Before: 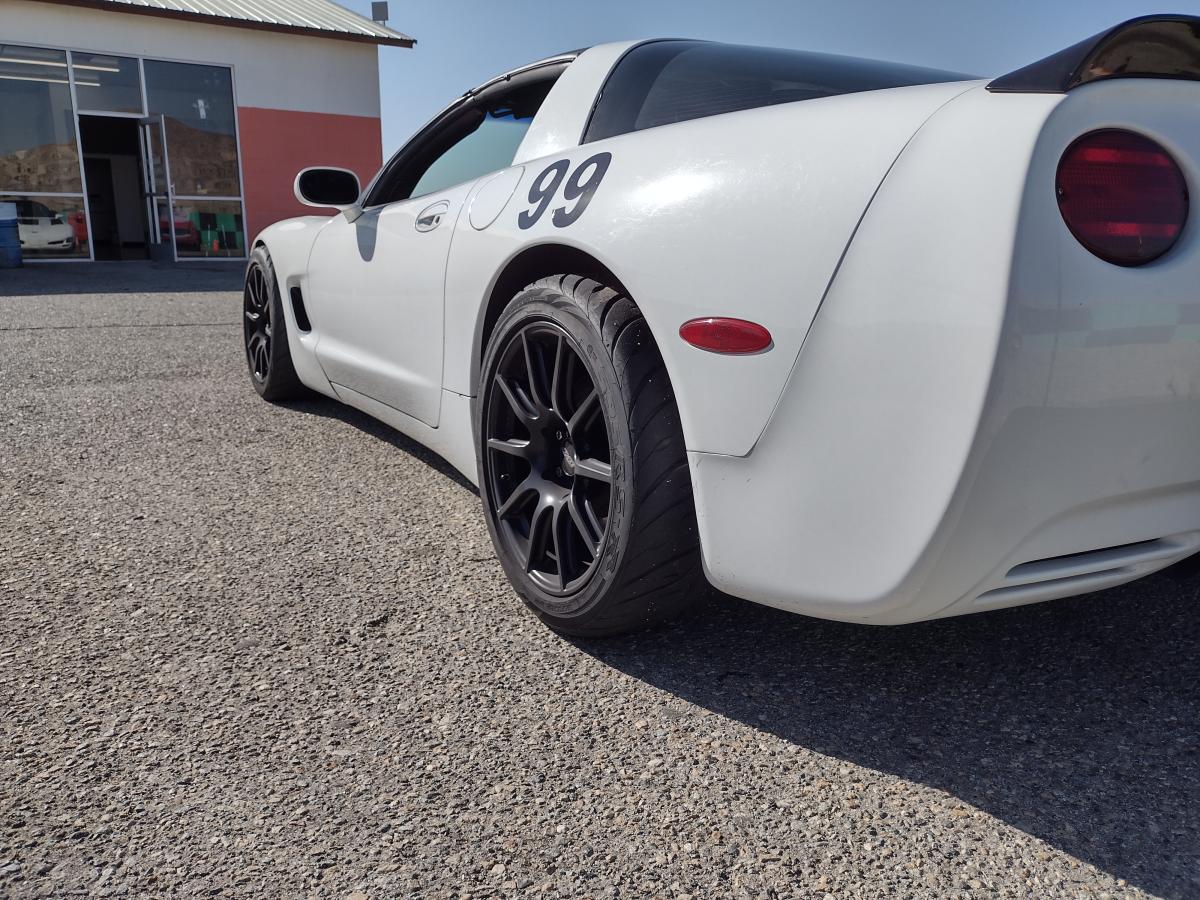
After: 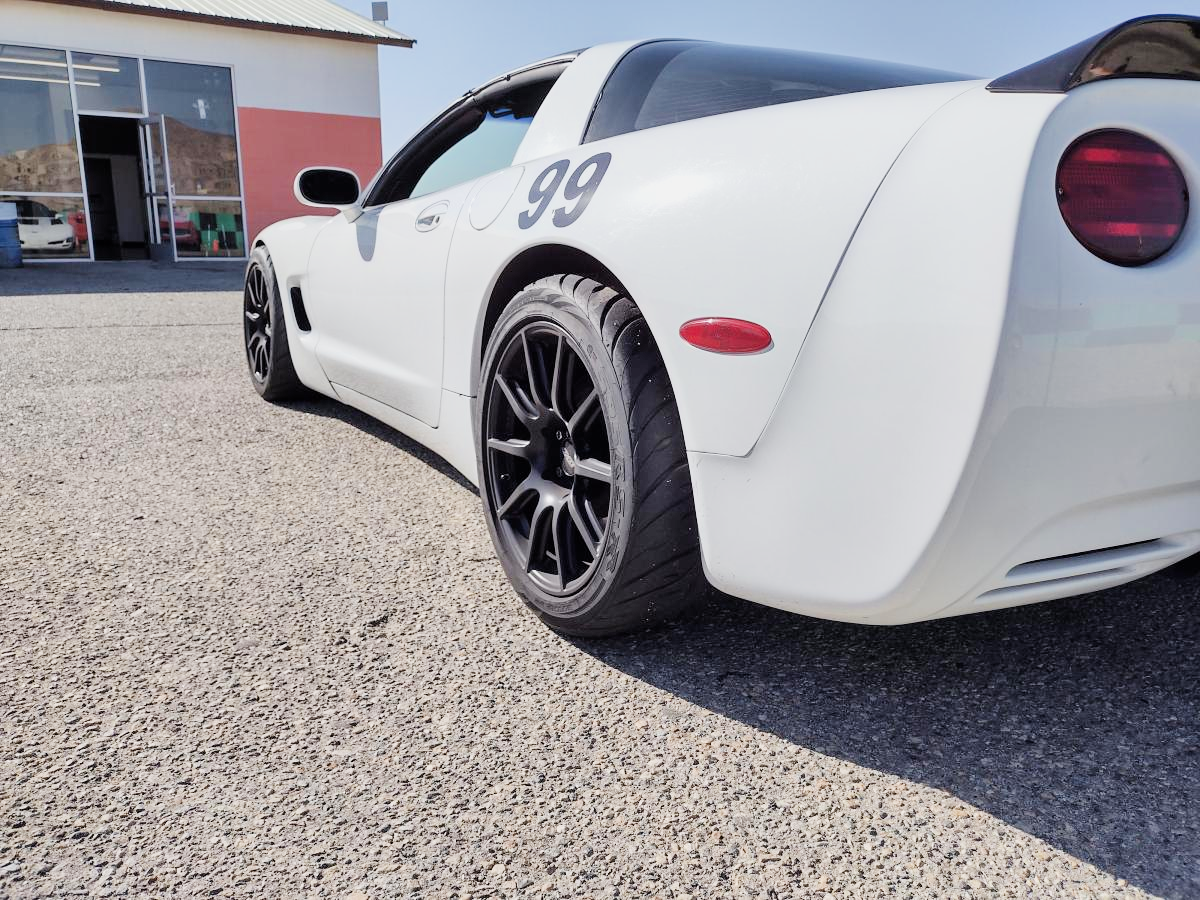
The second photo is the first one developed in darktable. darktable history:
exposure: black level correction 0, exposure 1.45 EV, compensate exposure bias true, compensate highlight preservation false
filmic rgb: black relative exposure -7.15 EV, white relative exposure 5.36 EV, hardness 3.02
